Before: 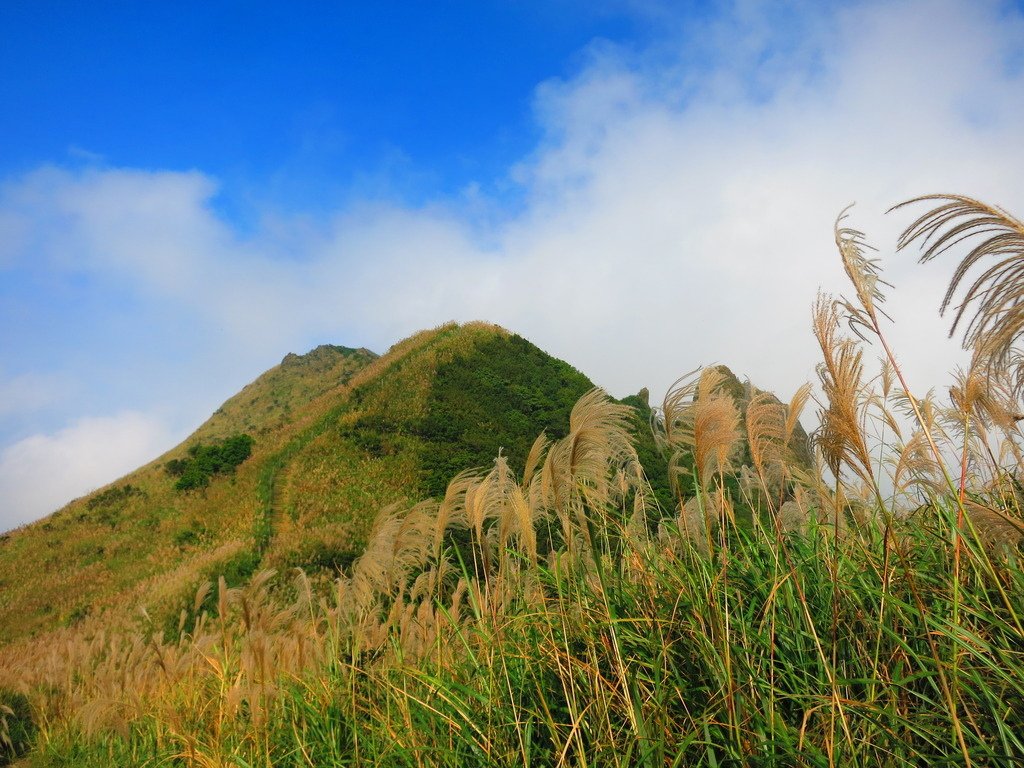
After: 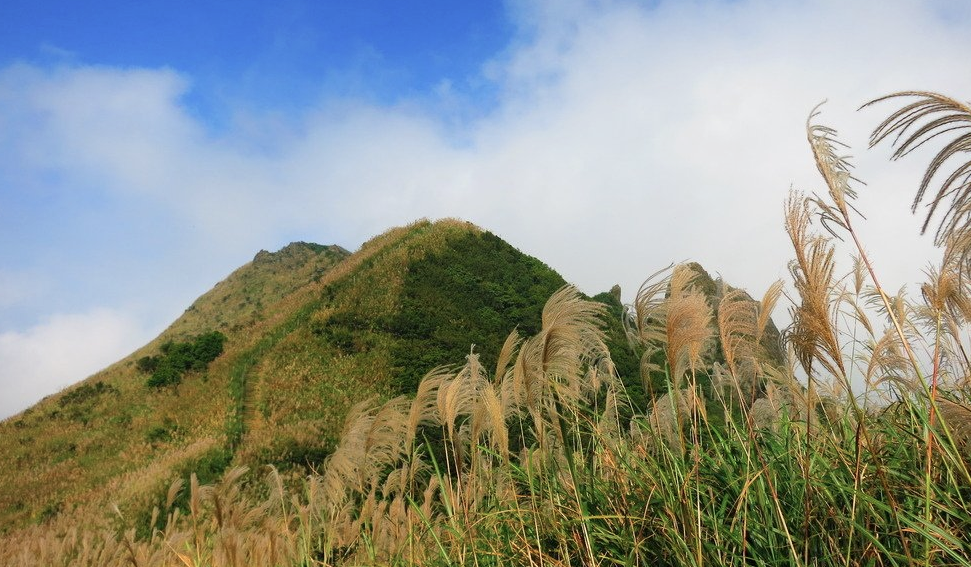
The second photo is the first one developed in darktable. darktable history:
contrast brightness saturation: contrast 0.113, saturation -0.173
crop and rotate: left 2.774%, top 13.494%, right 2.313%, bottom 12.582%
